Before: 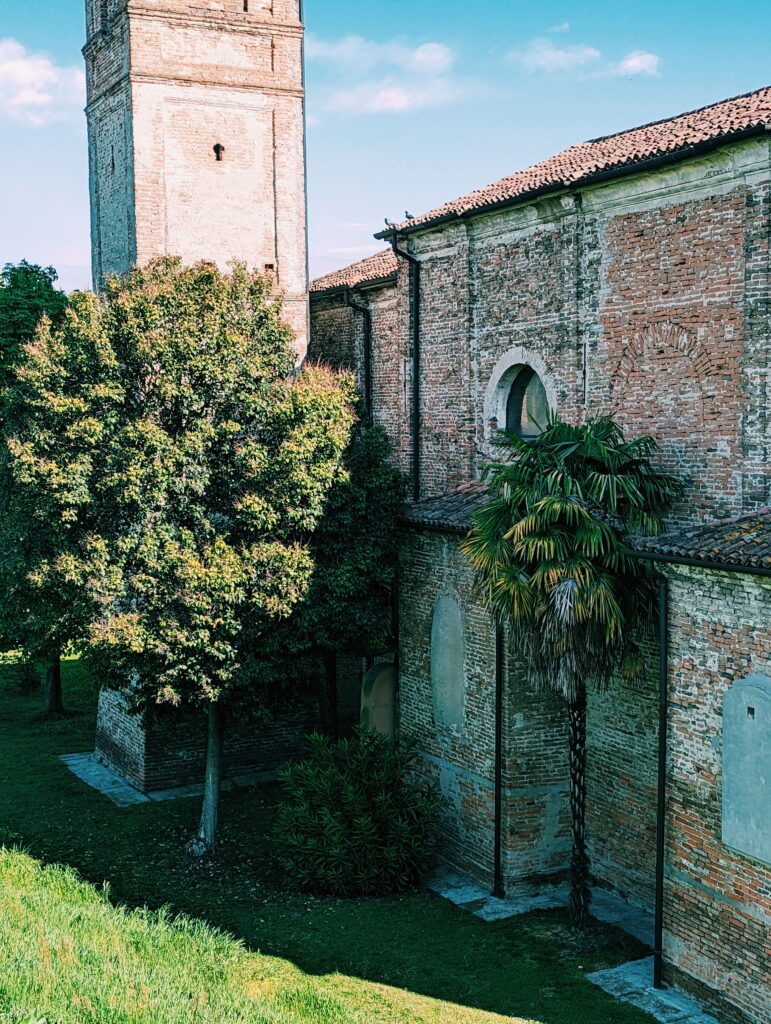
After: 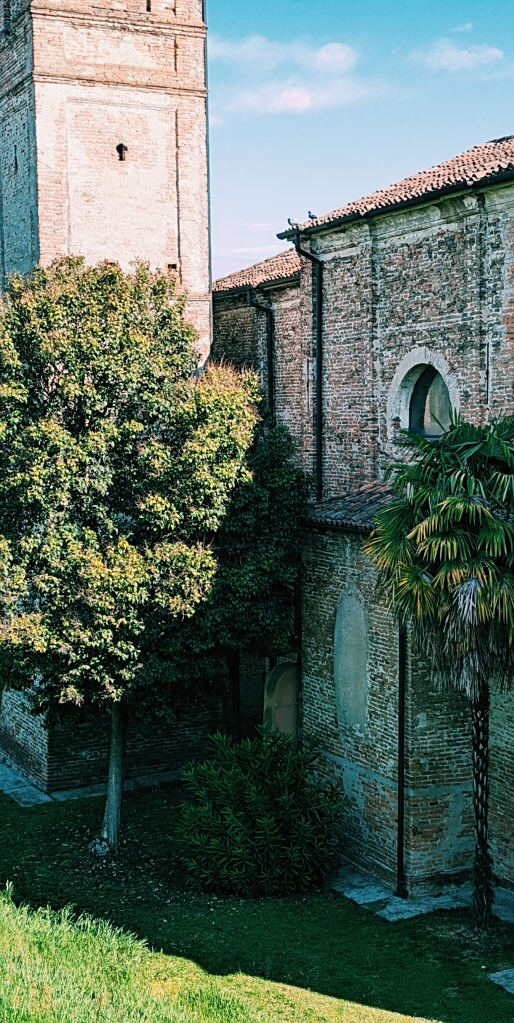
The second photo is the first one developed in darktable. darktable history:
sharpen: amount 0.208
crop and rotate: left 12.681%, right 20.608%
